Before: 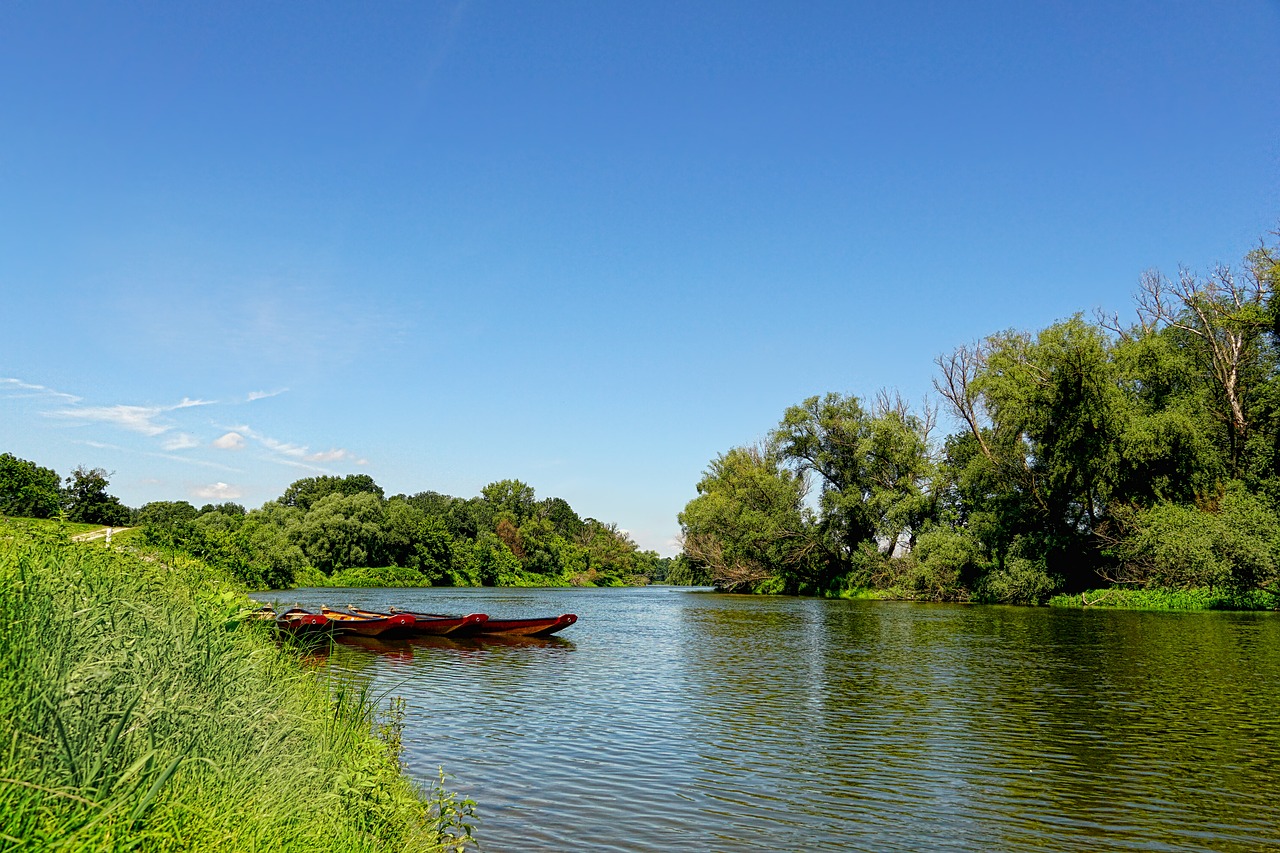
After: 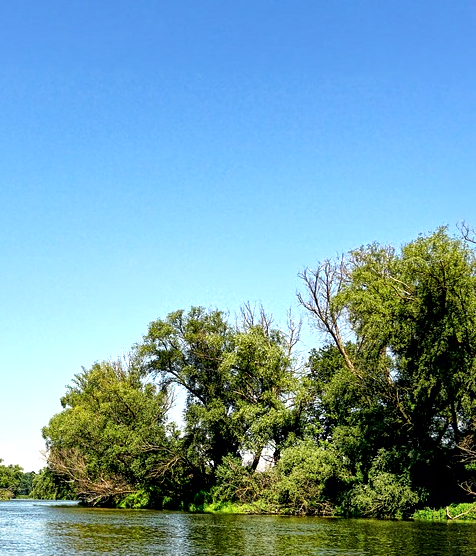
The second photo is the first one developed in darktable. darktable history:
crop and rotate: left 49.695%, top 10.126%, right 13.066%, bottom 24.593%
local contrast: mode bilateral grid, contrast 71, coarseness 75, detail 180%, midtone range 0.2
exposure: black level correction 0, exposure 0.499 EV, compensate exposure bias true, compensate highlight preservation false
